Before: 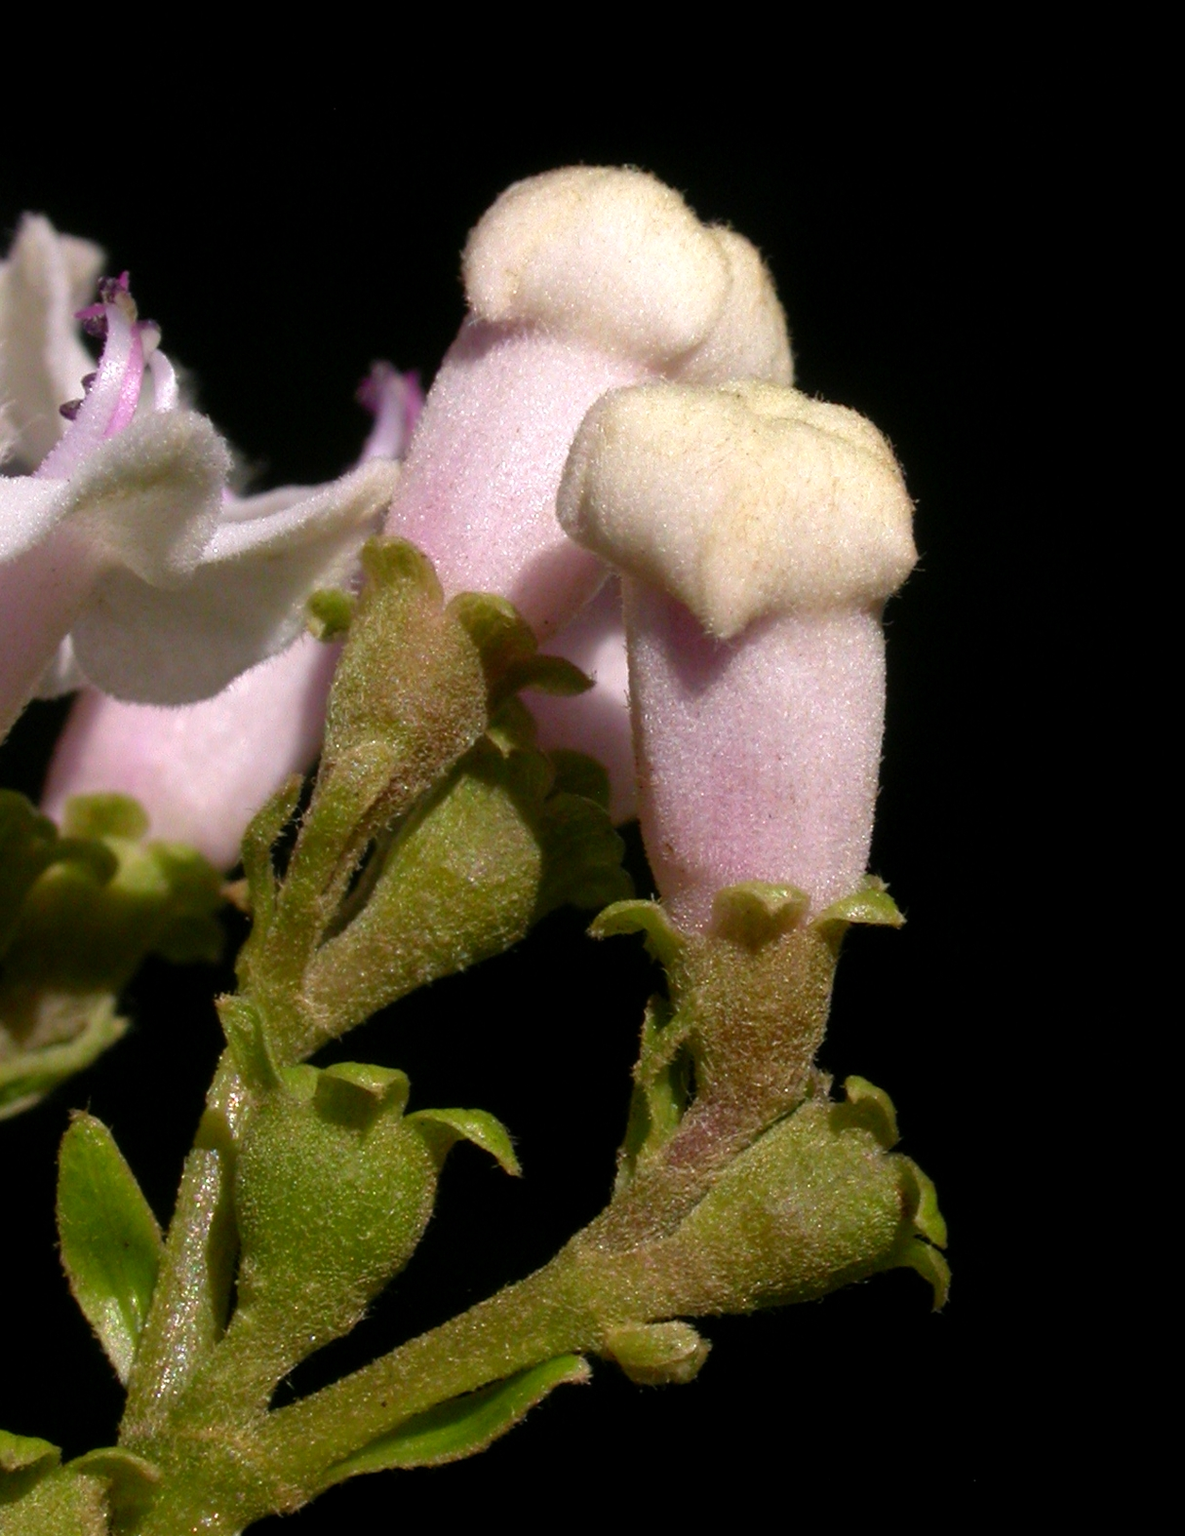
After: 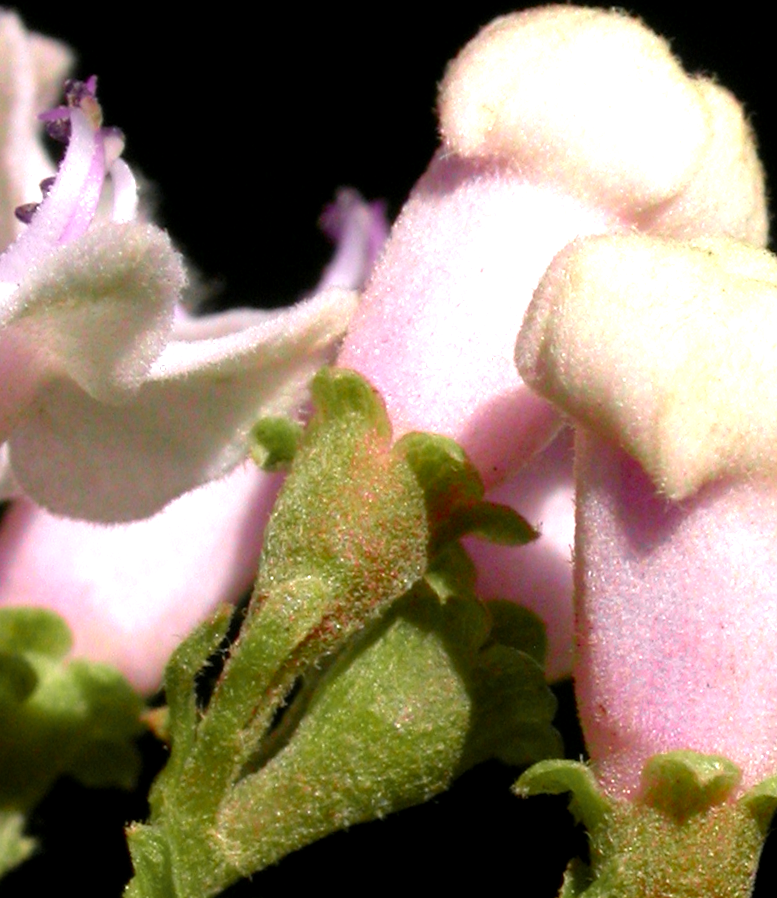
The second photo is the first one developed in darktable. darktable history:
crop and rotate: angle -4.56°, left 2.018%, top 6.664%, right 27.58%, bottom 30.604%
color zones: curves: ch0 [(0, 0.533) (0.126, 0.533) (0.234, 0.533) (0.368, 0.357) (0.5, 0.5) (0.625, 0.5) (0.74, 0.637) (0.875, 0.5)]; ch1 [(0.004, 0.708) (0.129, 0.662) (0.25, 0.5) (0.375, 0.331) (0.496, 0.396) (0.625, 0.649) (0.739, 0.26) (0.875, 0.5) (1, 0.478)]; ch2 [(0, 0.409) (0.132, 0.403) (0.236, 0.558) (0.379, 0.448) (0.5, 0.5) (0.625, 0.5) (0.691, 0.39) (0.875, 0.5)]
exposure: black level correction 0.001, exposure 0.676 EV, compensate highlight preservation false
